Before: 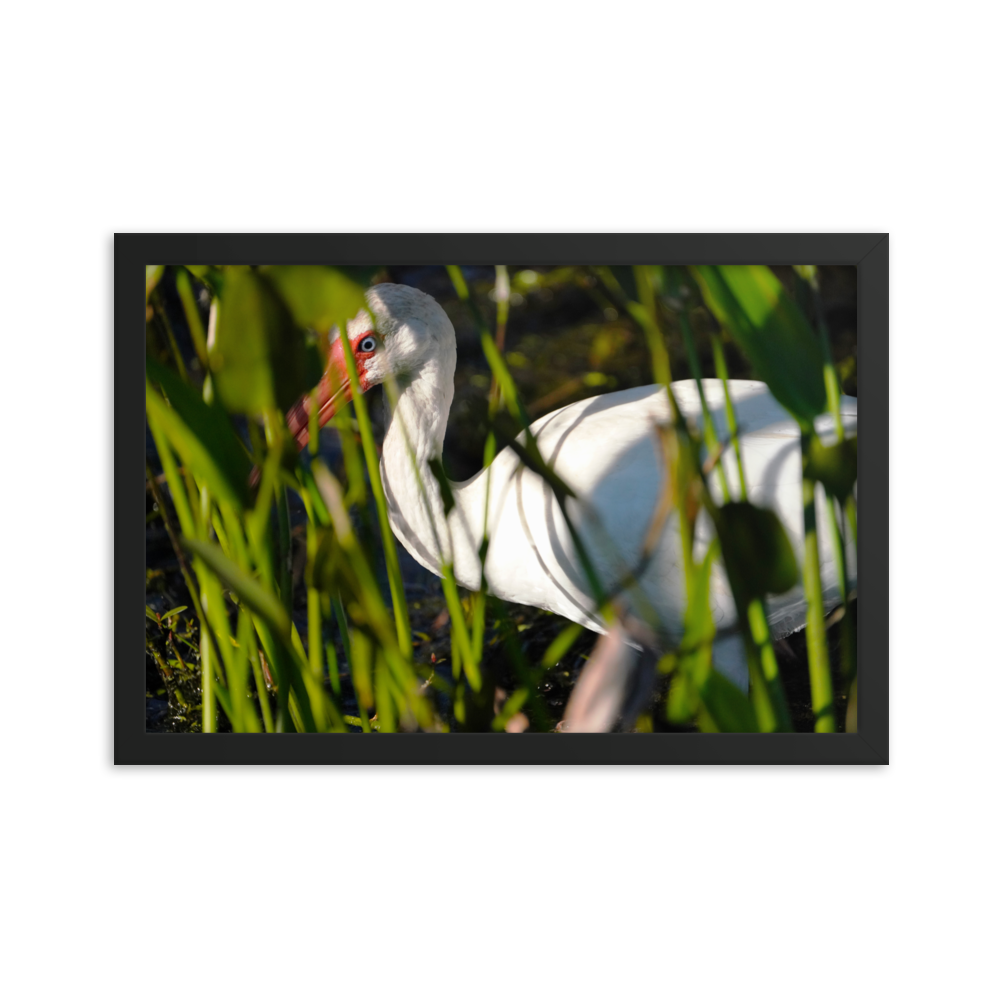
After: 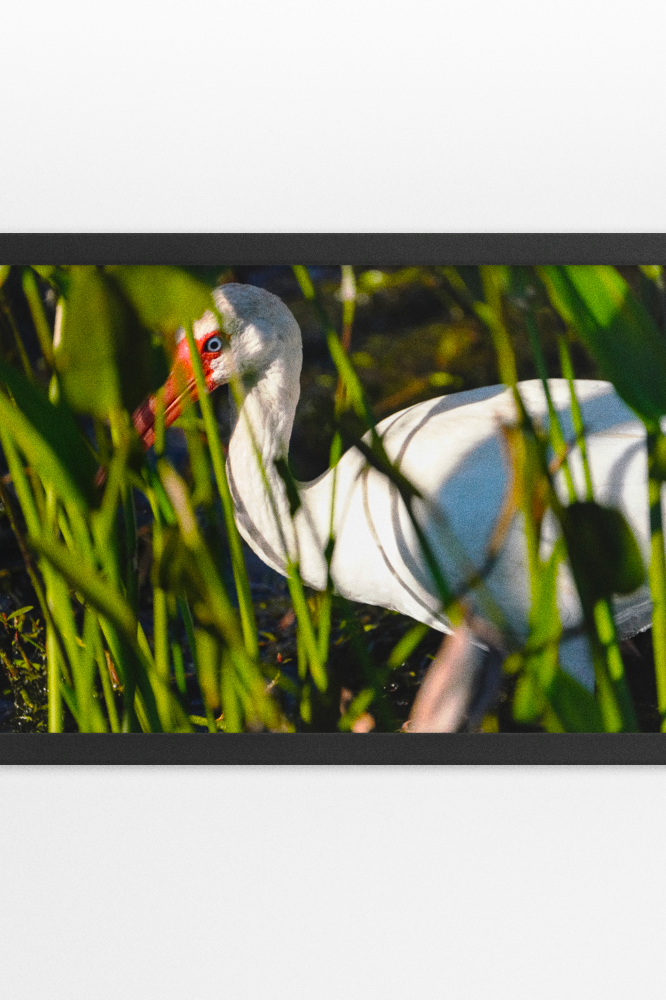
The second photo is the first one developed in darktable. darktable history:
grain: coarseness 0.09 ISO
tone curve: curves: ch0 [(0, 0) (0.08, 0.06) (0.17, 0.14) (0.5, 0.5) (0.83, 0.86) (0.92, 0.94) (1, 1)], preserve colors none
color balance rgb: perceptual saturation grading › global saturation 20%, global vibrance 20%
local contrast: detail 110%
crop: left 15.419%, right 17.914%
